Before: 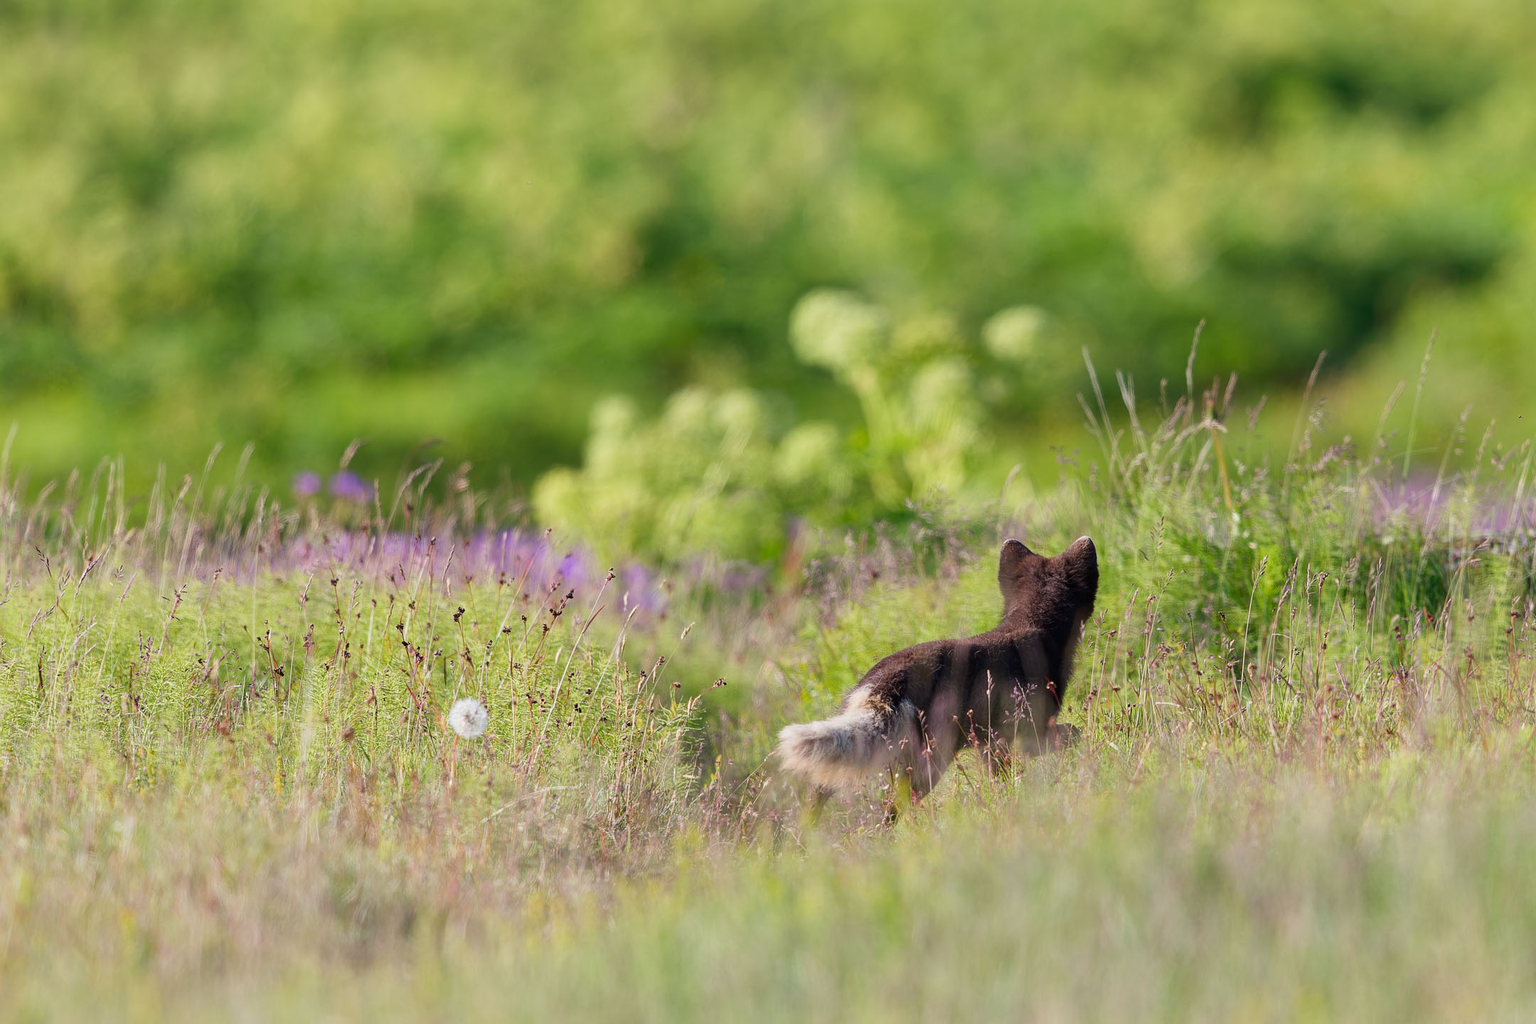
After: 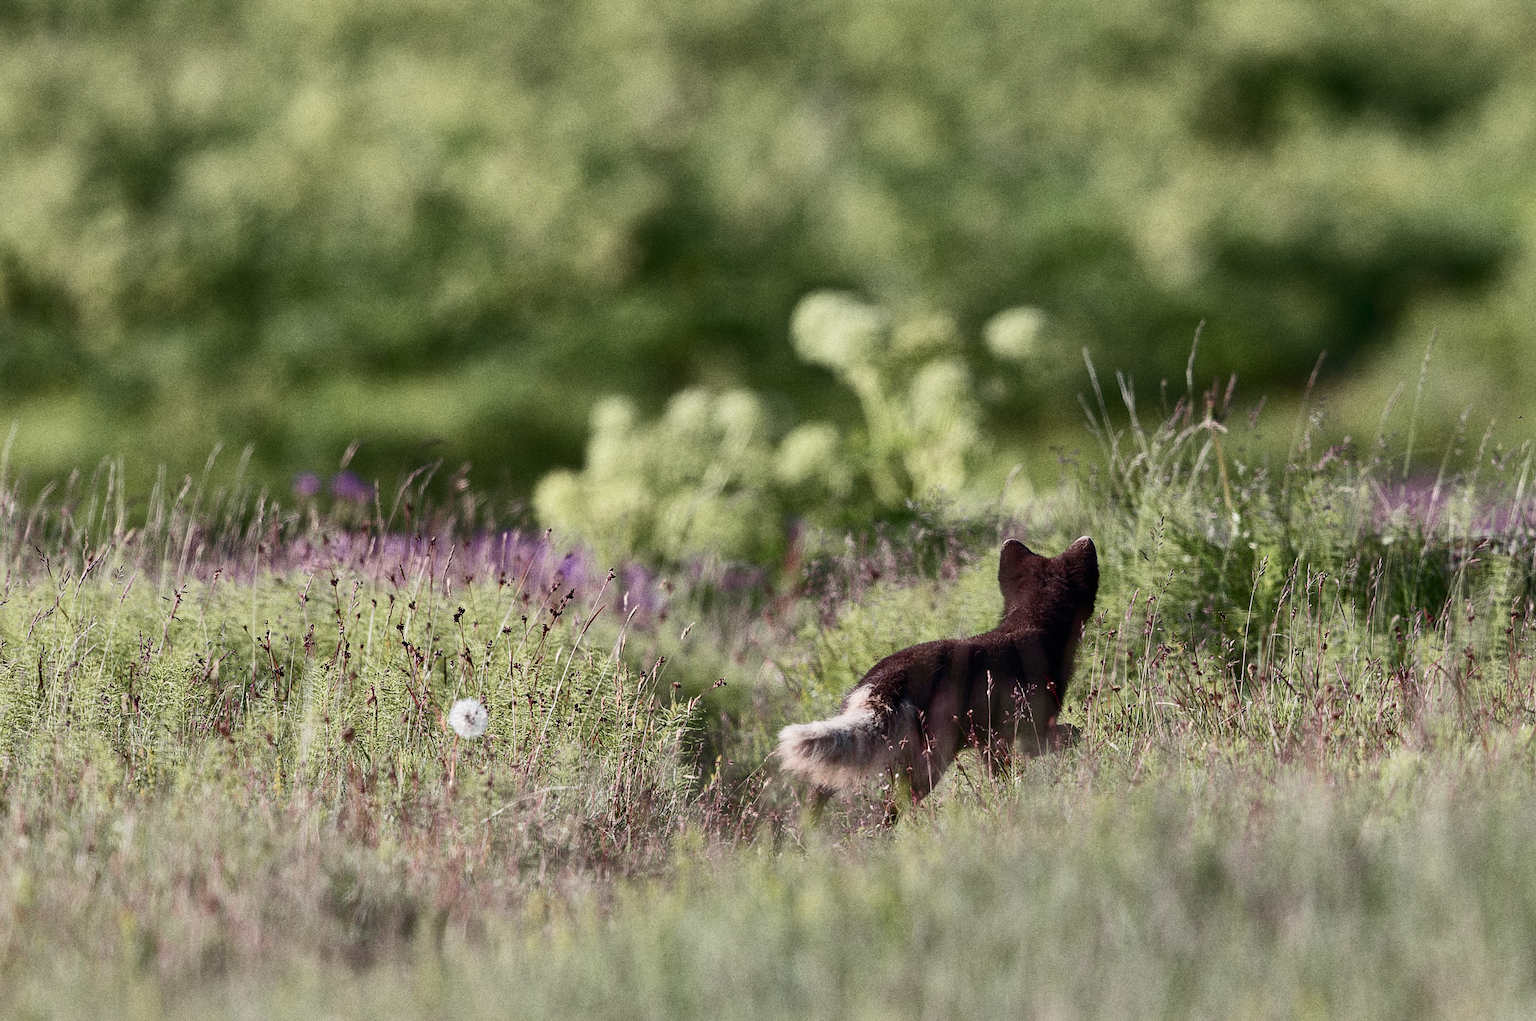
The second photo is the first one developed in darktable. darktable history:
color balance rgb: perceptual saturation grading › highlights -31.88%, perceptual saturation grading › mid-tones 5.8%, perceptual saturation grading › shadows 18.12%, perceptual brilliance grading › highlights 3.62%, perceptual brilliance grading › mid-tones -18.12%, perceptual brilliance grading › shadows -41.3%
crop: top 0.05%, bottom 0.098%
tone curve: curves: ch0 [(0, 0) (0.227, 0.17) (0.766, 0.774) (1, 1)]; ch1 [(0, 0) (0.114, 0.127) (0.437, 0.452) (0.498, 0.498) (0.529, 0.541) (0.579, 0.589) (1, 1)]; ch2 [(0, 0) (0.233, 0.259) (0.493, 0.492) (0.587, 0.573) (1, 1)], color space Lab, independent channels, preserve colors none
grain: coarseness 0.09 ISO, strength 40%
shadows and highlights: low approximation 0.01, soften with gaussian
